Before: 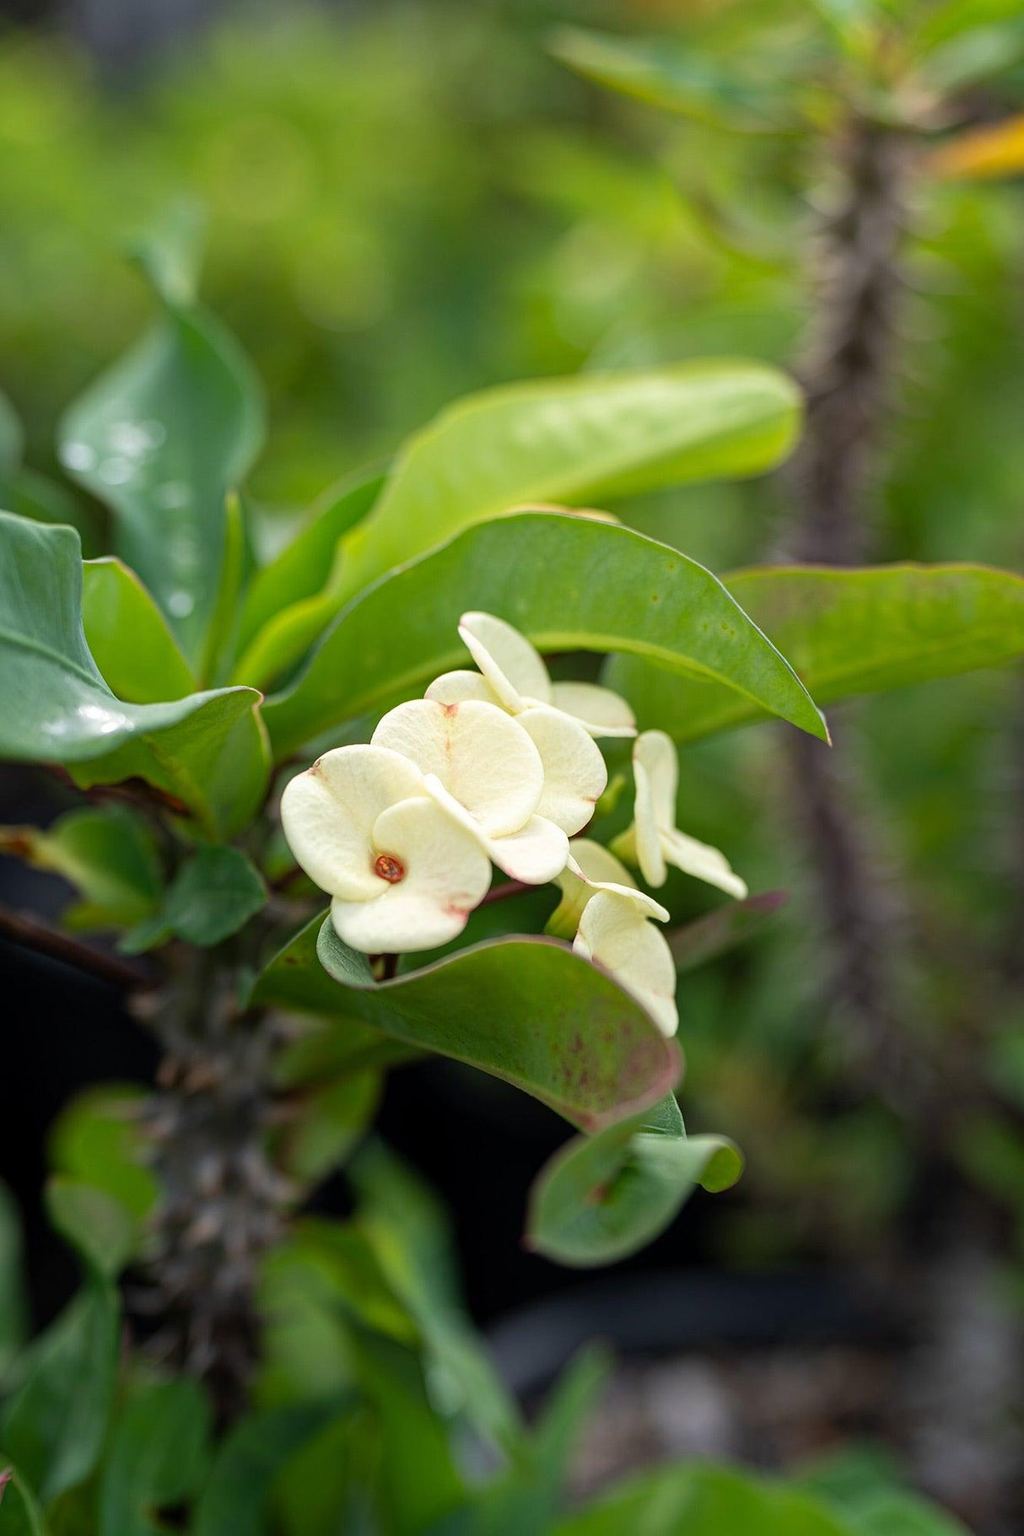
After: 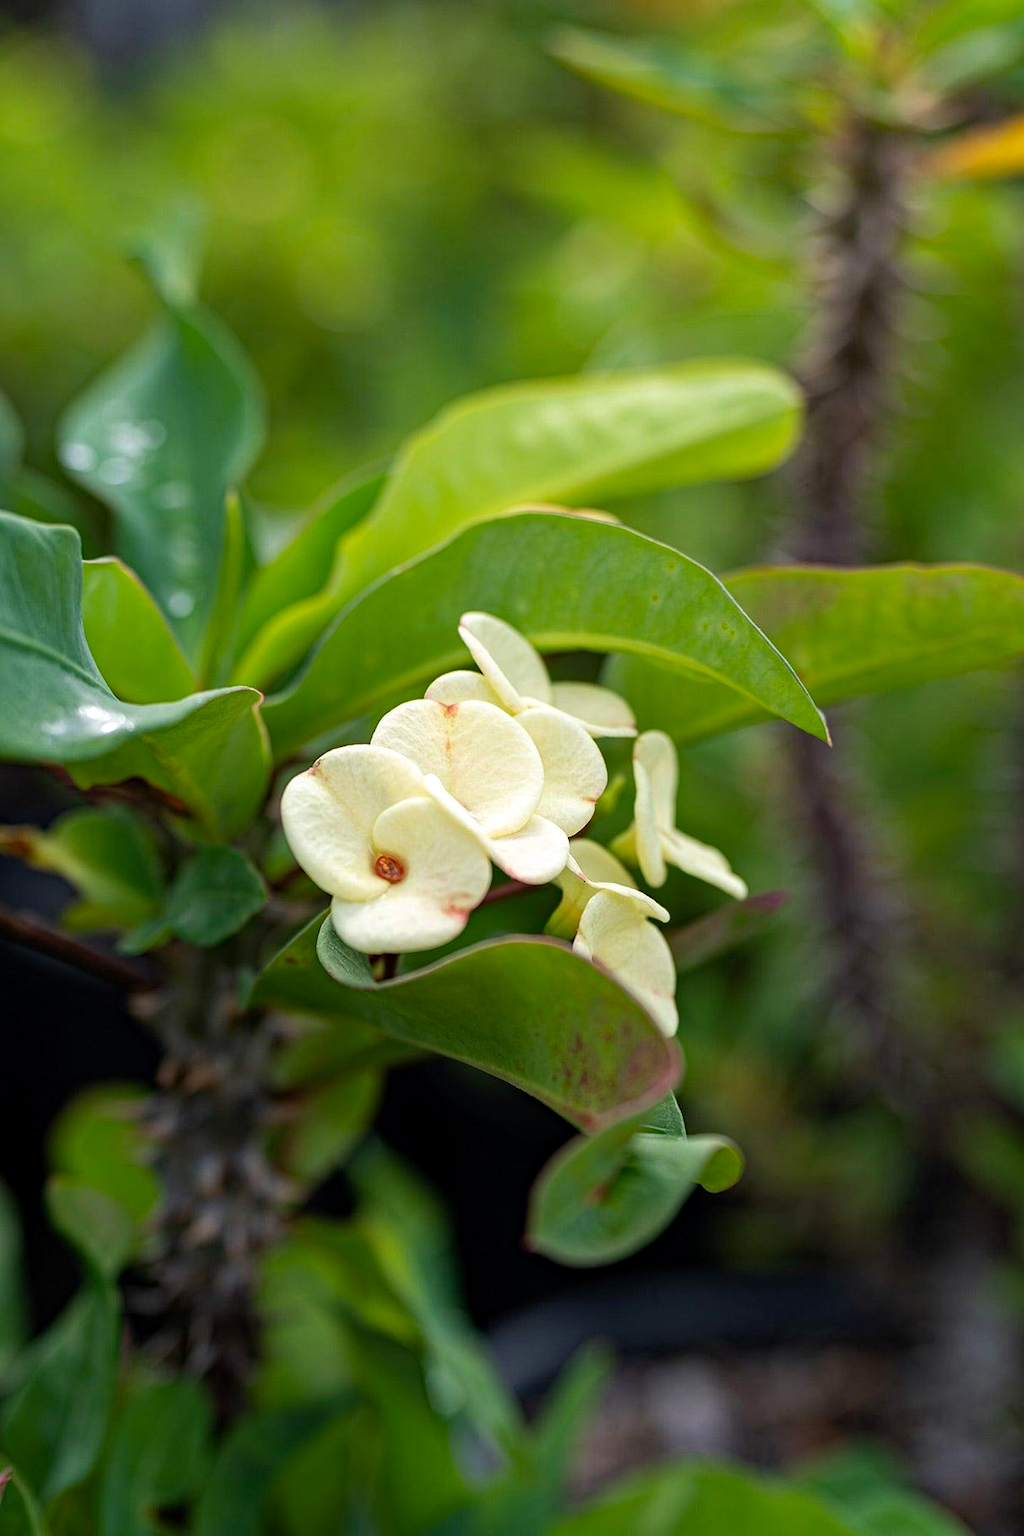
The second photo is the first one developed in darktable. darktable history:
haze removal: strength 0.301, distance 0.253, compatibility mode true, adaptive false
